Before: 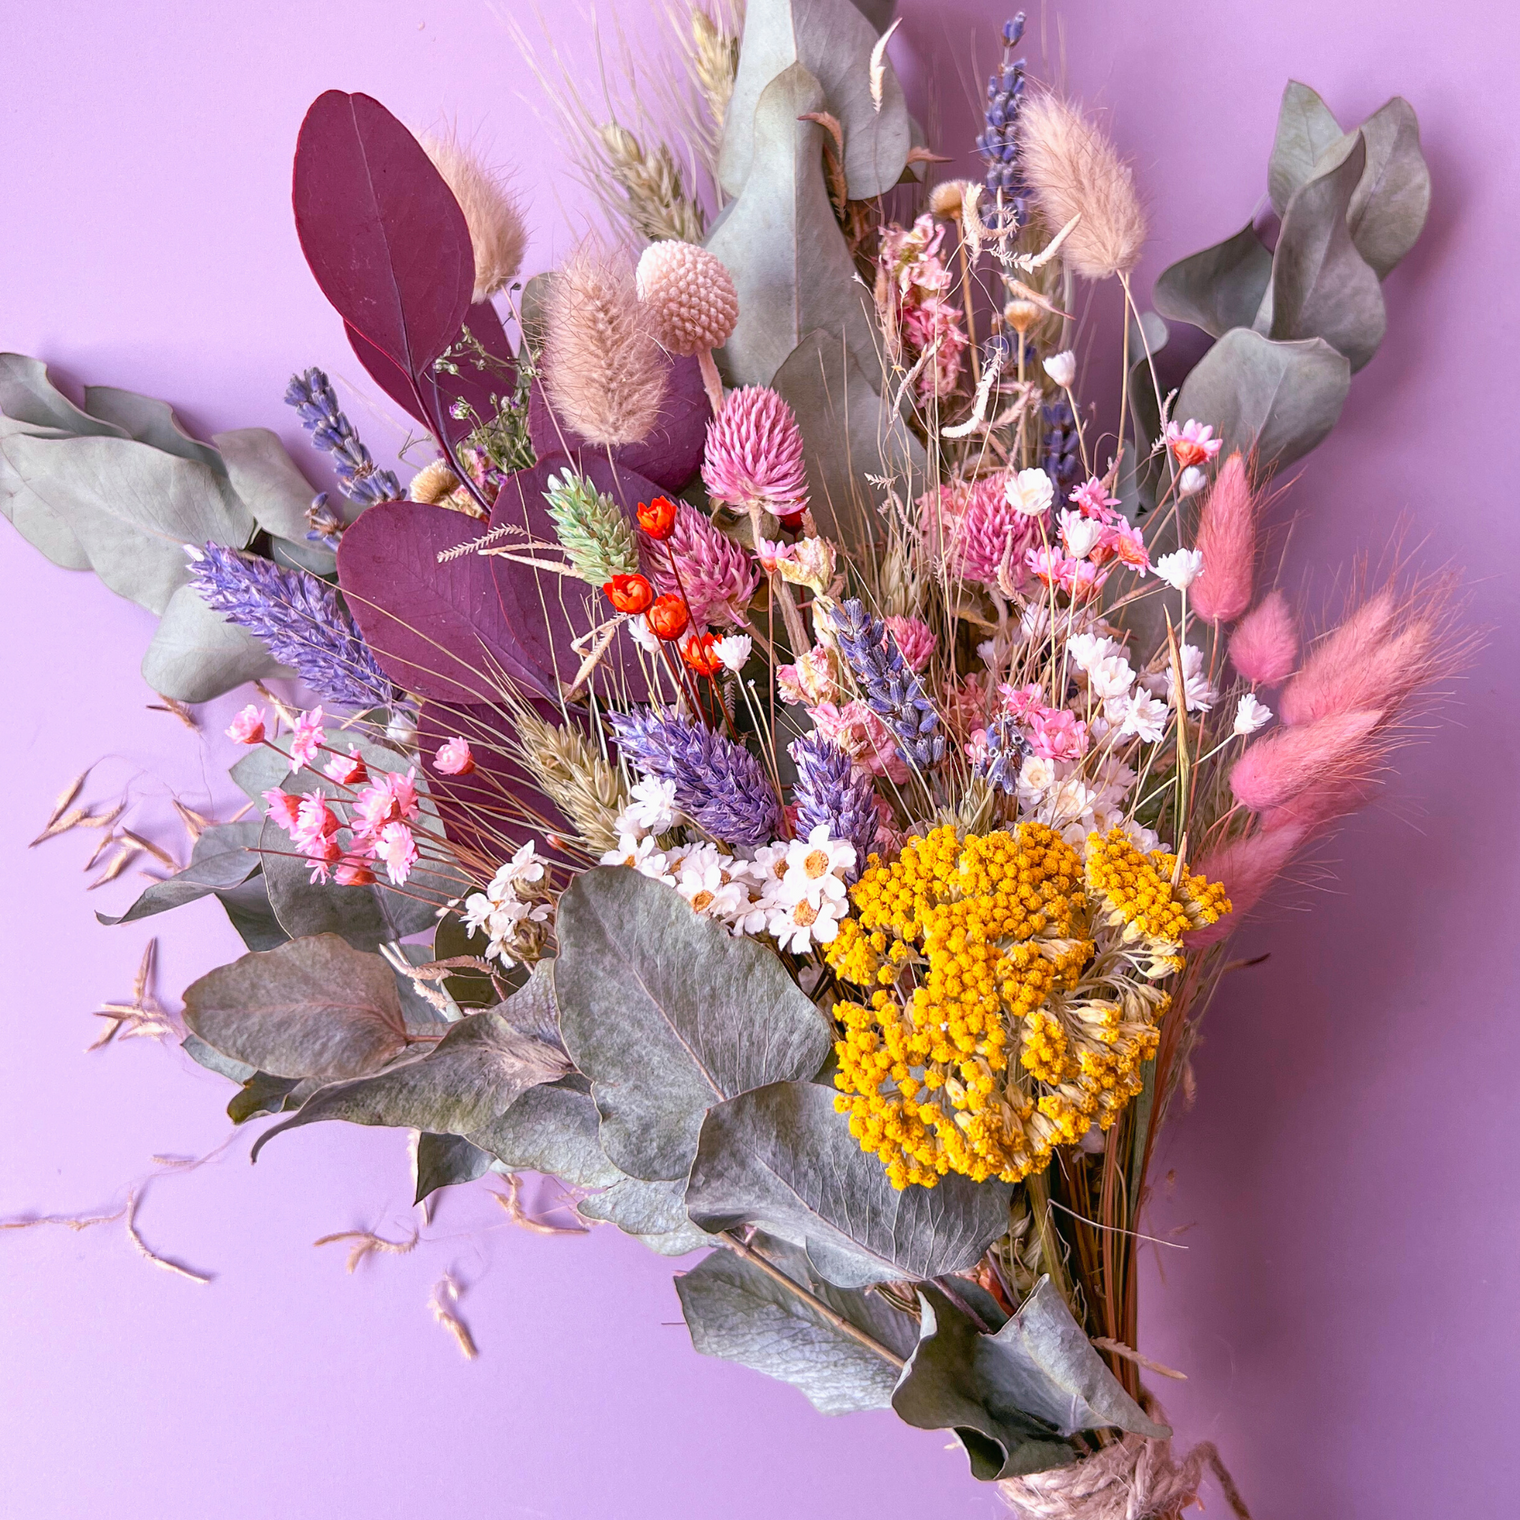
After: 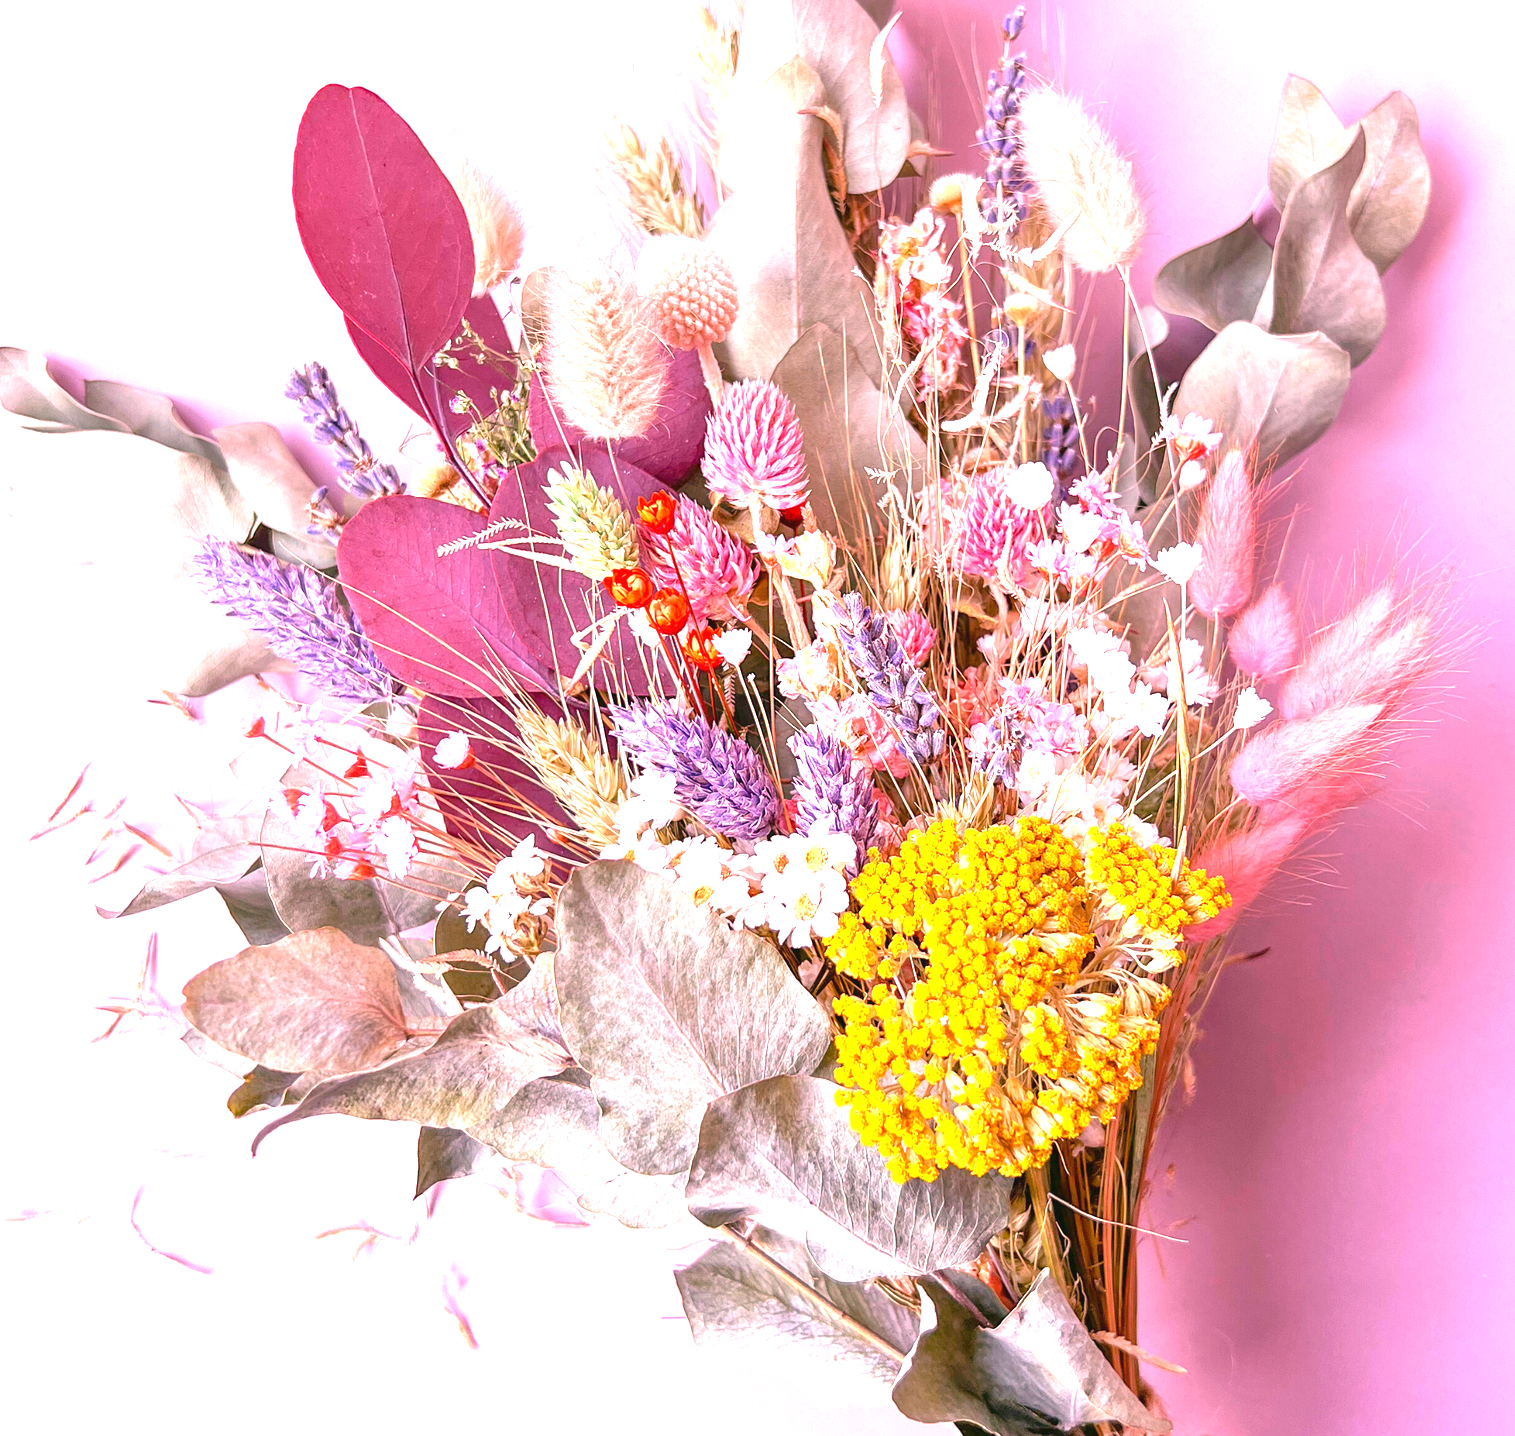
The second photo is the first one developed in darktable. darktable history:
exposure: black level correction 0, exposure 1.379 EV, compensate exposure bias true, compensate highlight preservation false
white balance: red 1.127, blue 0.943
crop: top 0.448%, right 0.264%, bottom 5.045%
